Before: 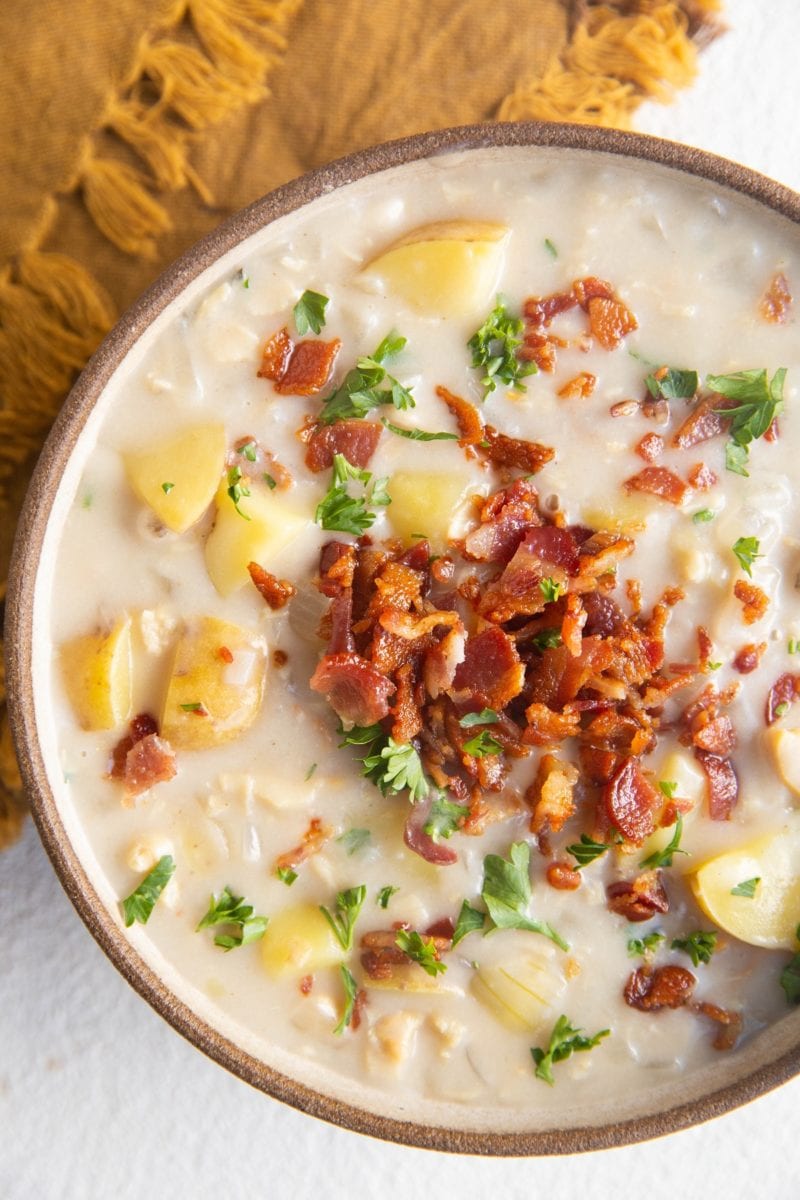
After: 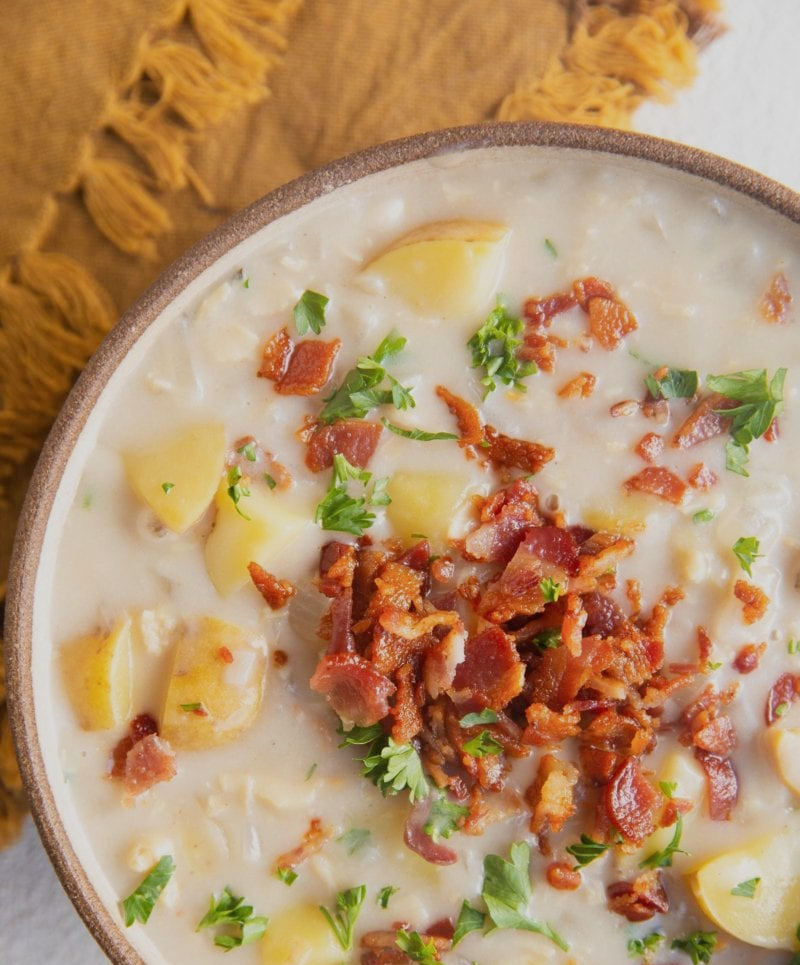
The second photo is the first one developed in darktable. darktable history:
crop: bottom 19.581%
filmic rgb: black relative exposure -16 EV, white relative exposure 4.02 EV, target black luminance 0%, hardness 7.64, latitude 72.55%, contrast 0.894, highlights saturation mix 10.94%, shadows ↔ highlights balance -0.367%
